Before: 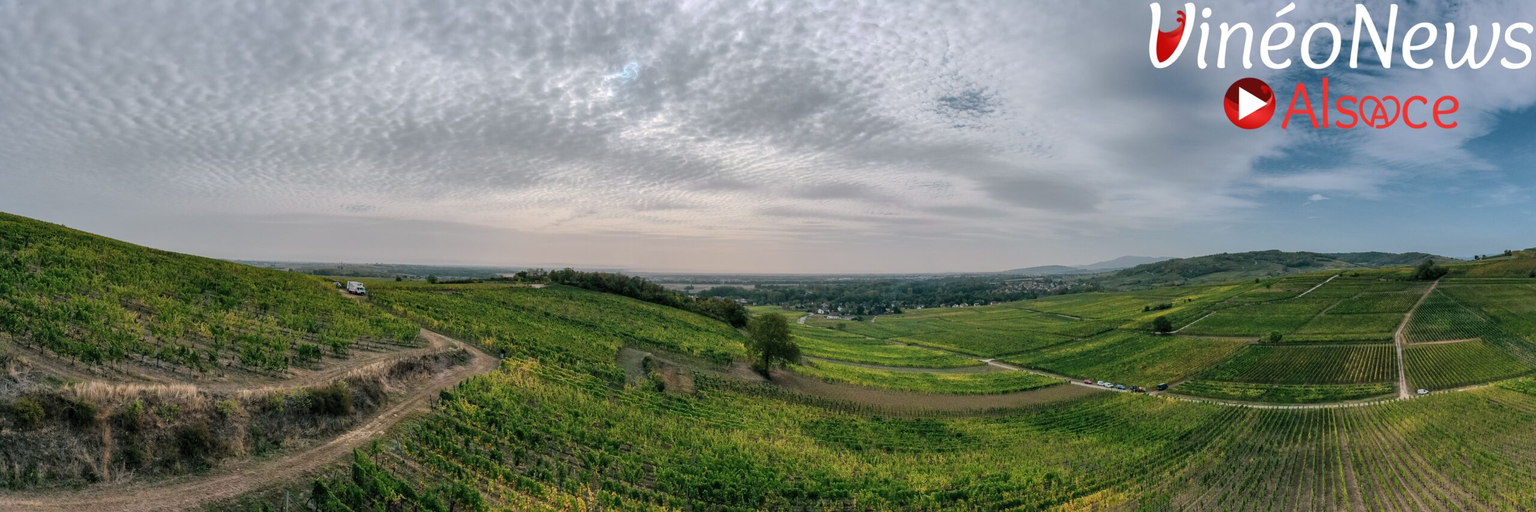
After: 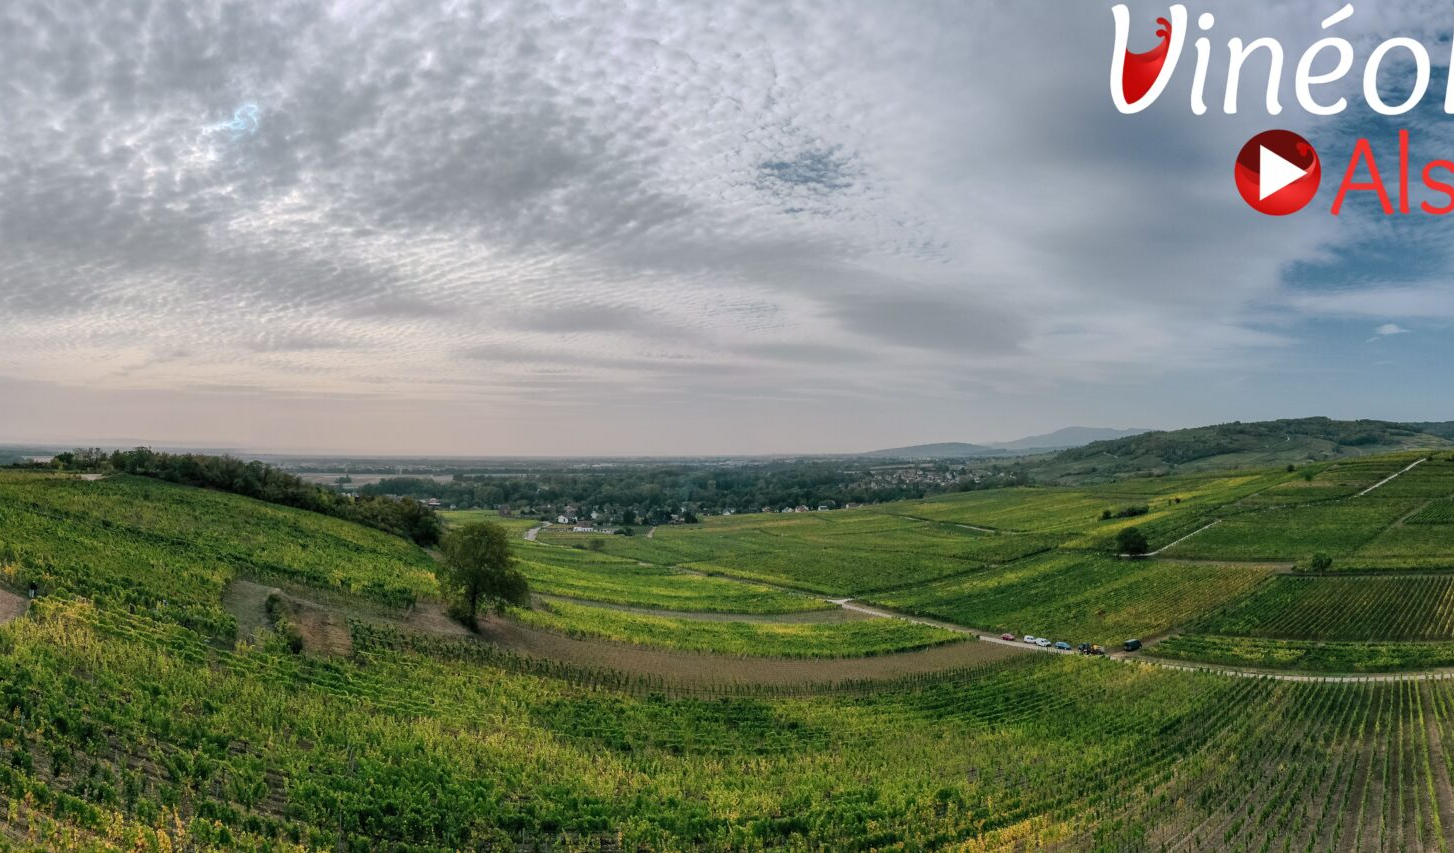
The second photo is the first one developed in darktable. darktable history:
crop: left 31.467%, top 0.025%, right 11.702%
